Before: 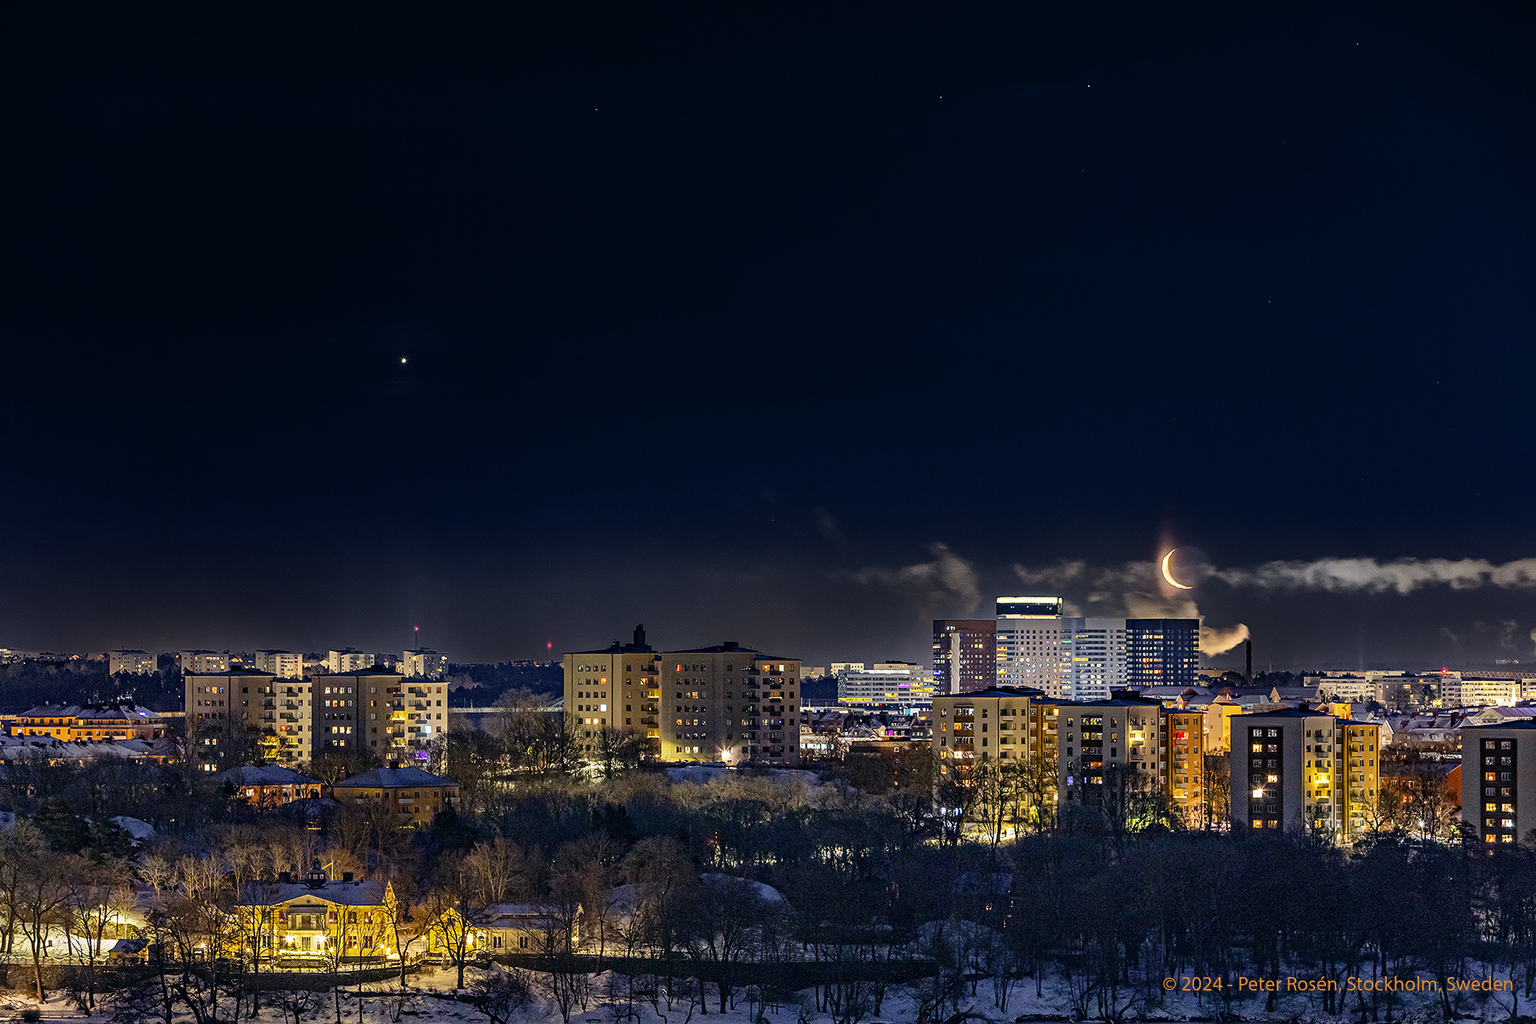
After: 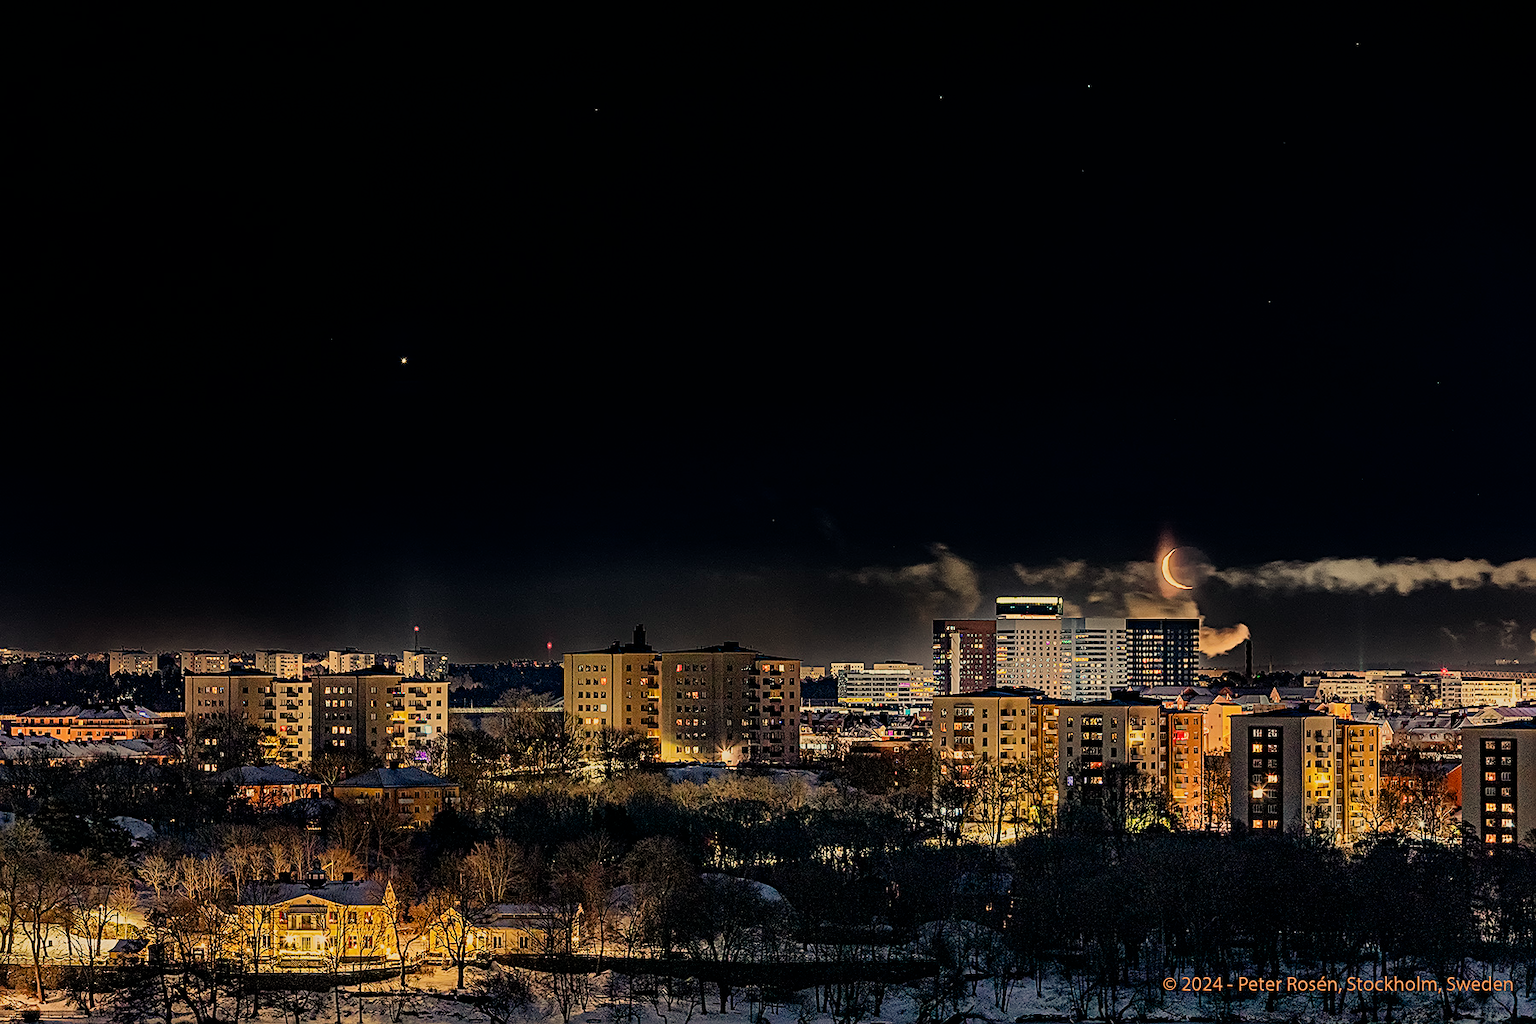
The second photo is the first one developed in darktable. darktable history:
filmic rgb: black relative exposure -7.65 EV, white relative exposure 4.56 EV, hardness 3.61
white balance: red 1.08, blue 0.791
sharpen: on, module defaults
